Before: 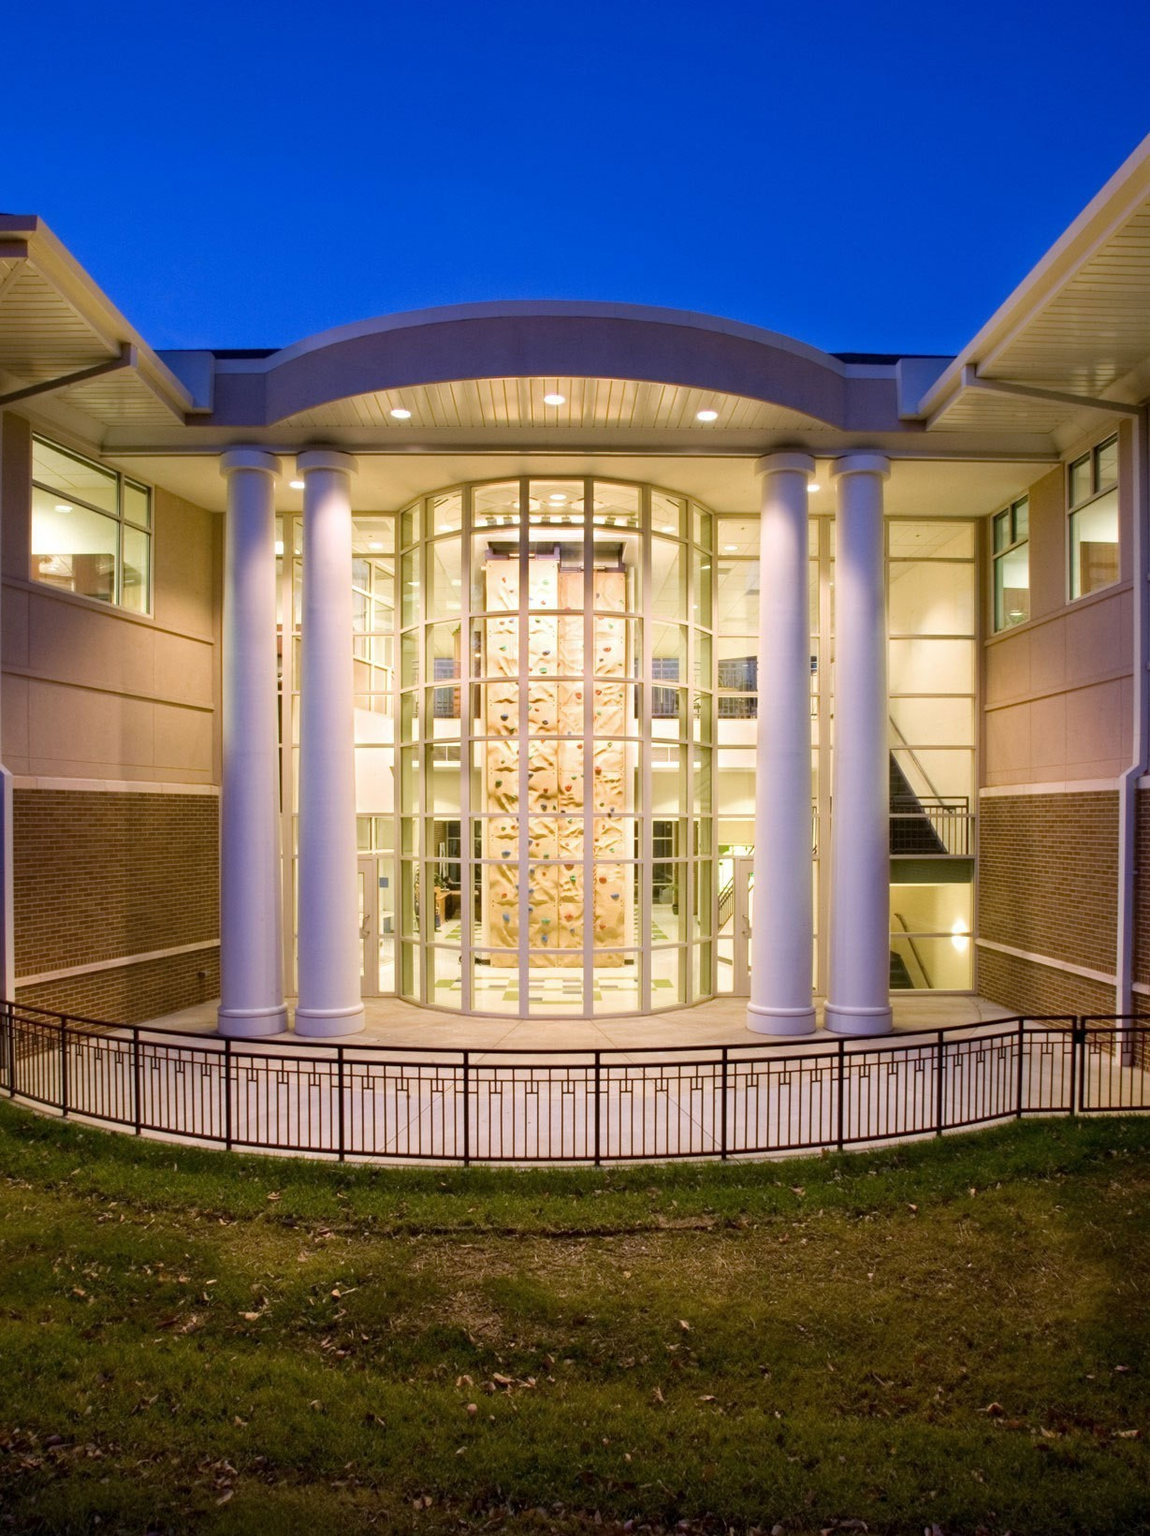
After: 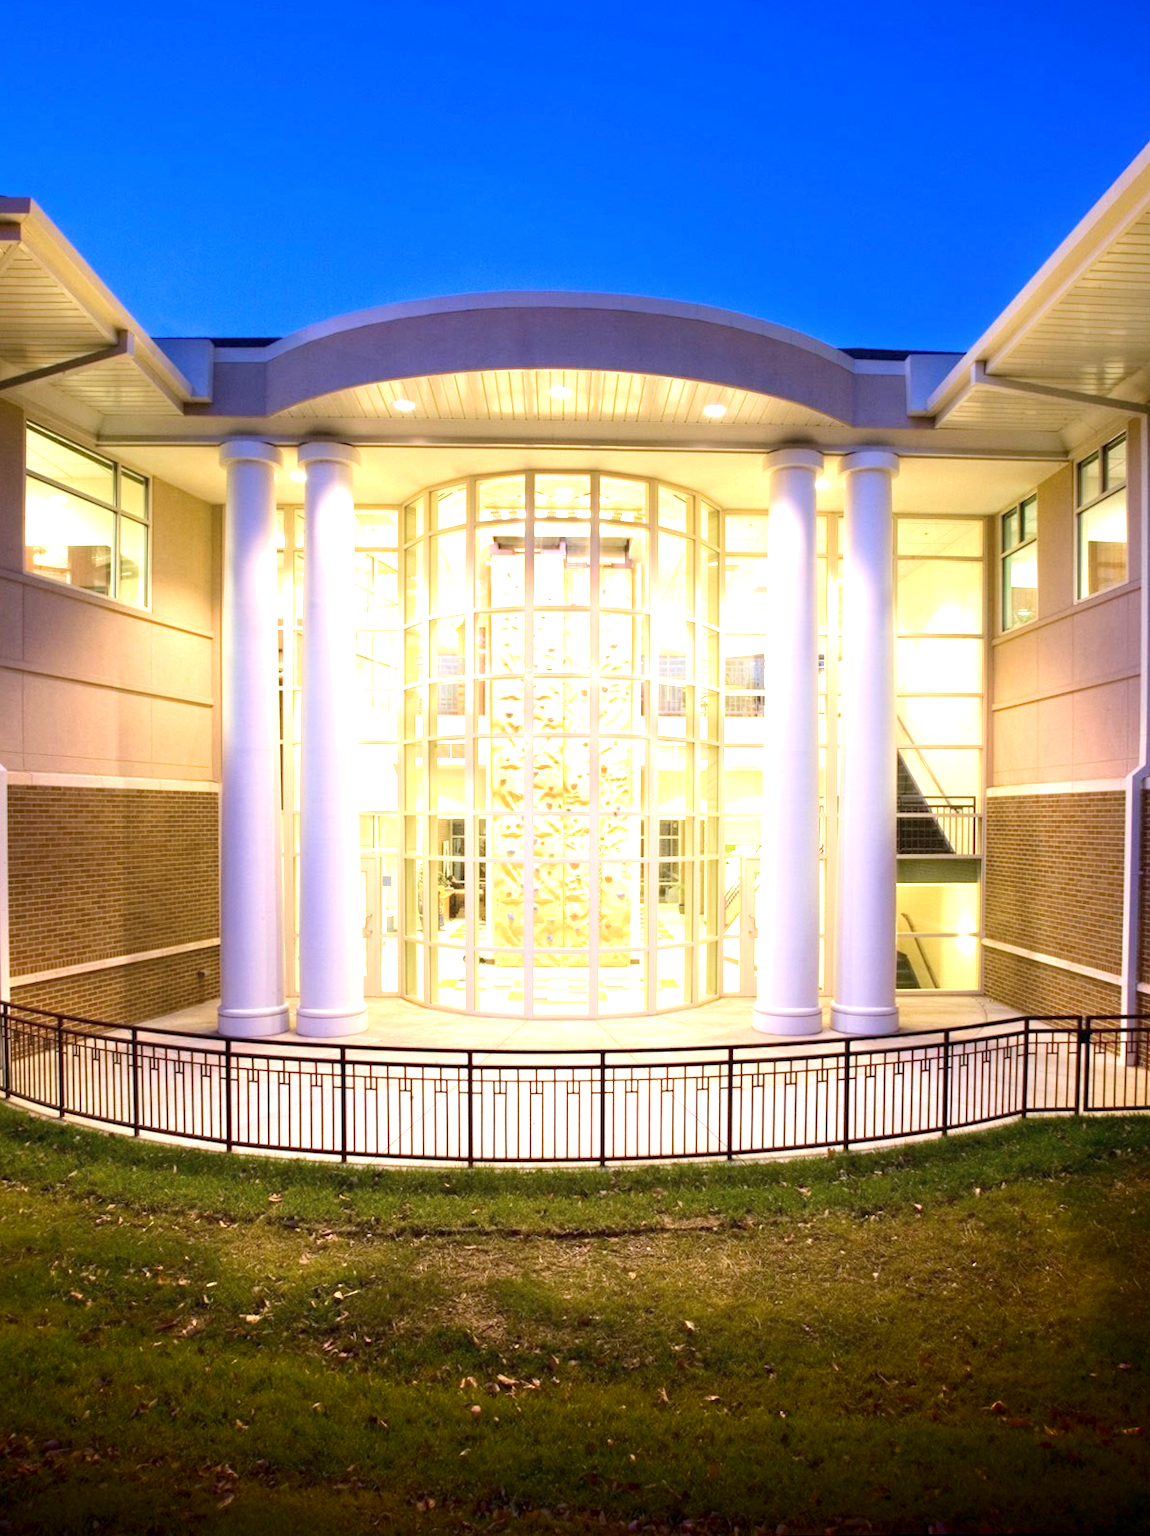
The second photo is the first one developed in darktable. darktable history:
exposure: black level correction 0, exposure 1.1 EV, compensate exposure bias true, compensate highlight preservation false
shadows and highlights: shadows -70, highlights 35, soften with gaussian
rotate and perspective: rotation 0.174°, lens shift (vertical) 0.013, lens shift (horizontal) 0.019, shear 0.001, automatic cropping original format, crop left 0.007, crop right 0.991, crop top 0.016, crop bottom 0.997
